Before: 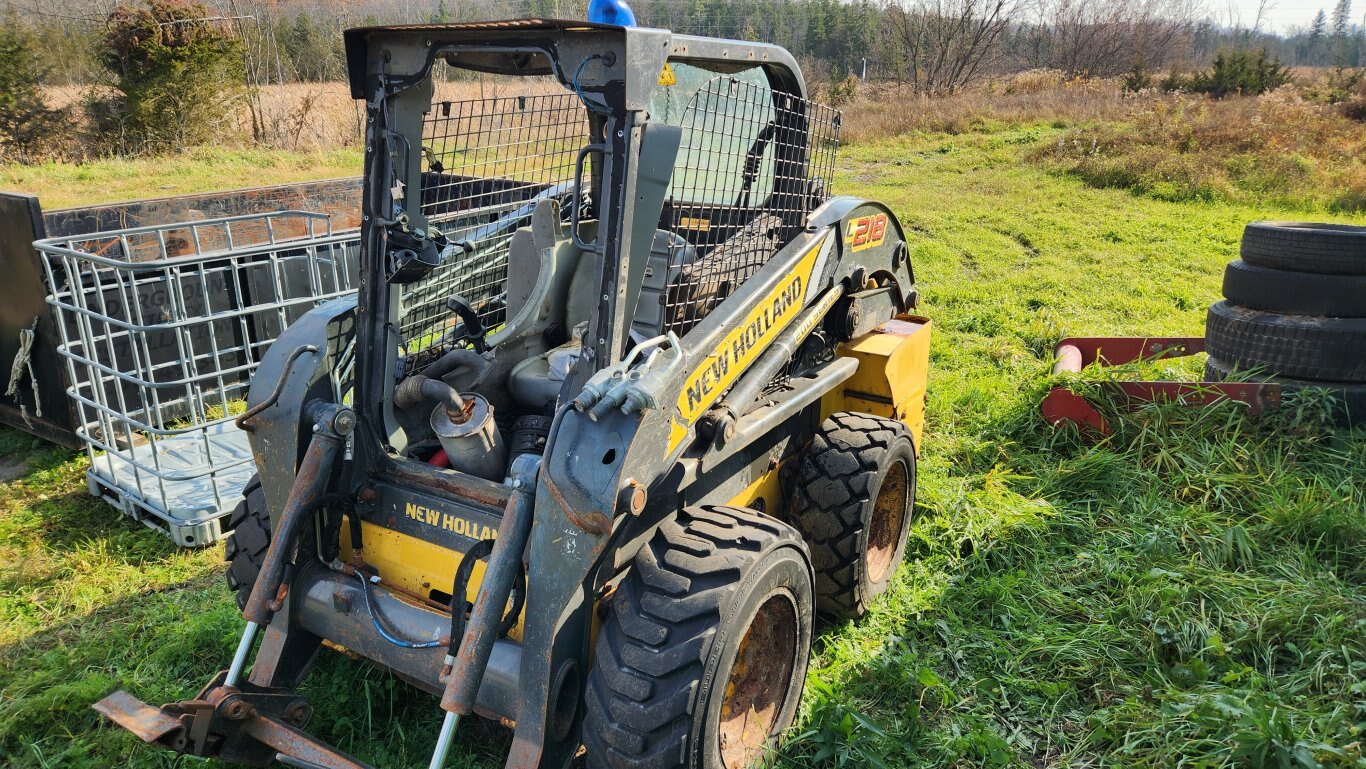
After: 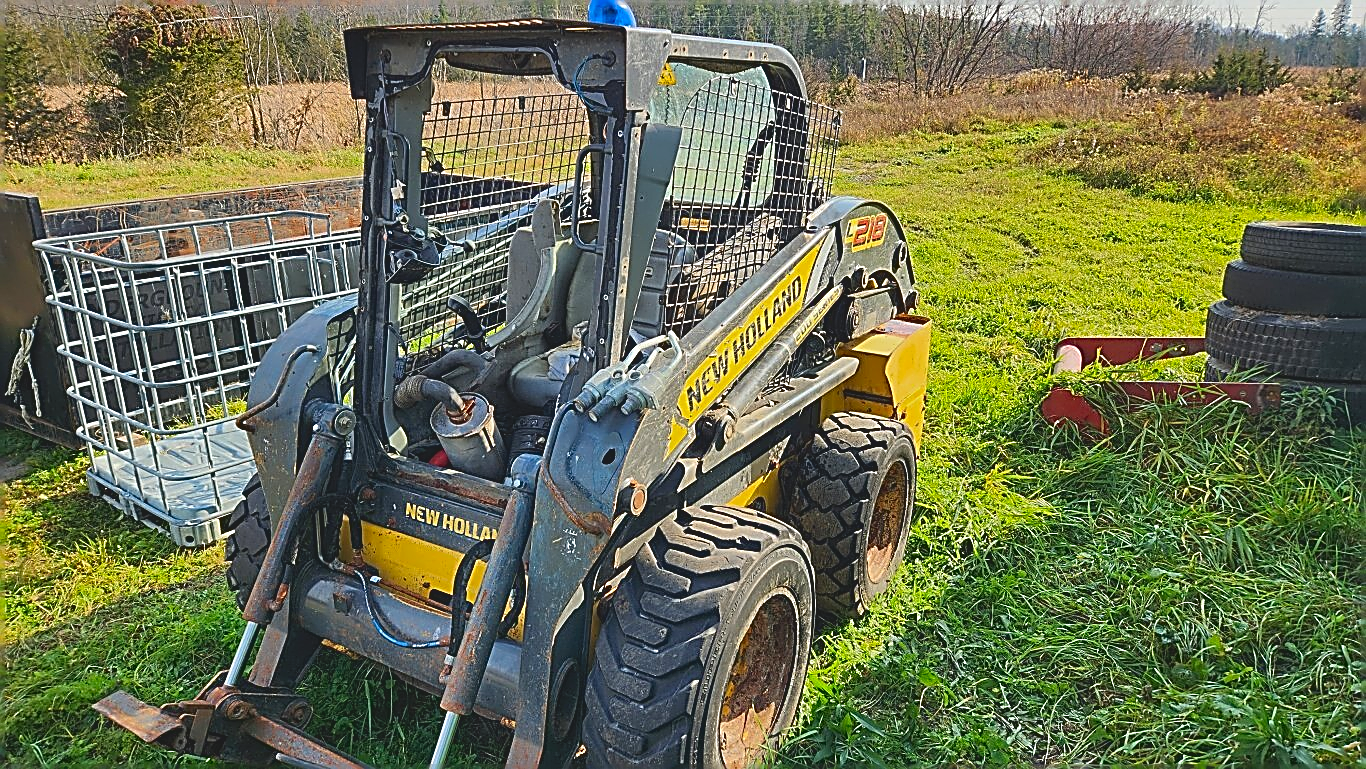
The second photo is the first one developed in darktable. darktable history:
sharpen: amount 2
contrast brightness saturation: contrast -0.202, saturation 0.185
